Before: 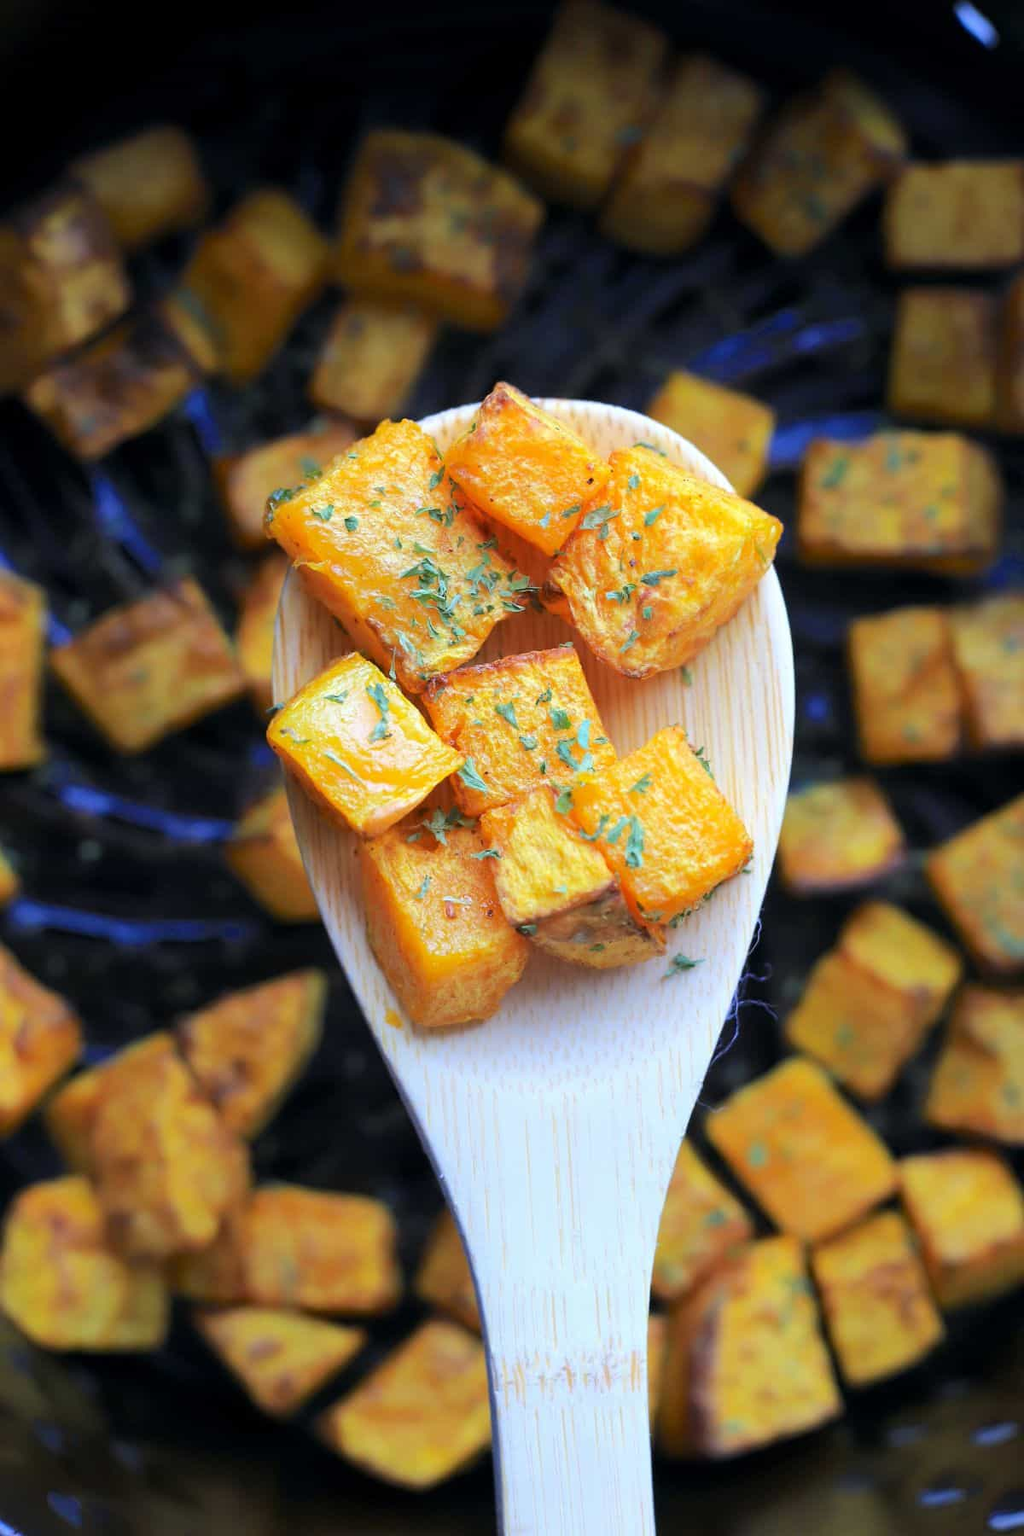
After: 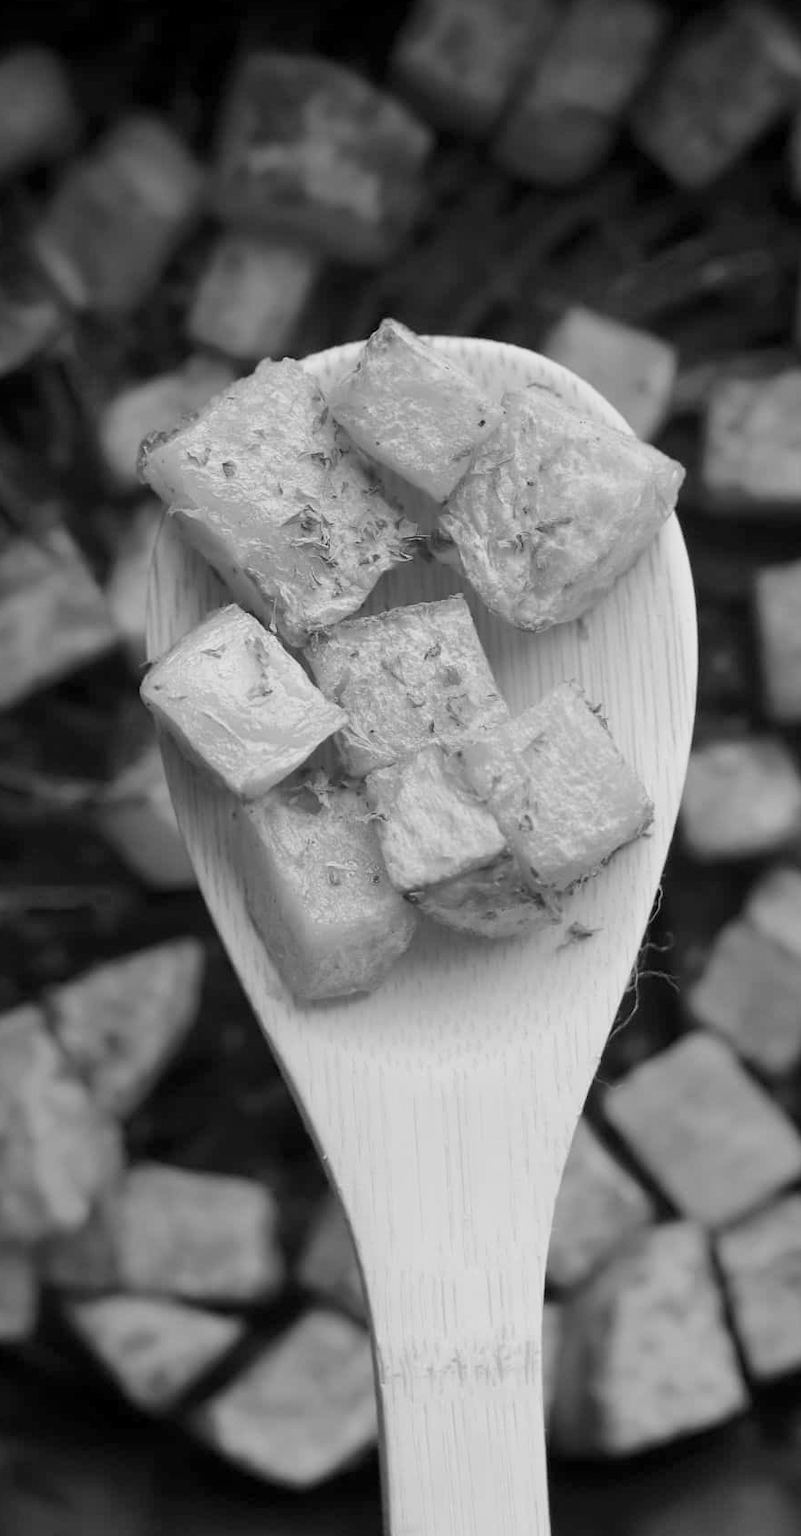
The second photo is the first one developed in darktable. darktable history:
color balance: contrast -15%
color correction: highlights a* 15, highlights b* 31.55
crop and rotate: left 13.15%, top 5.251%, right 12.609%
monochrome: on, module defaults
